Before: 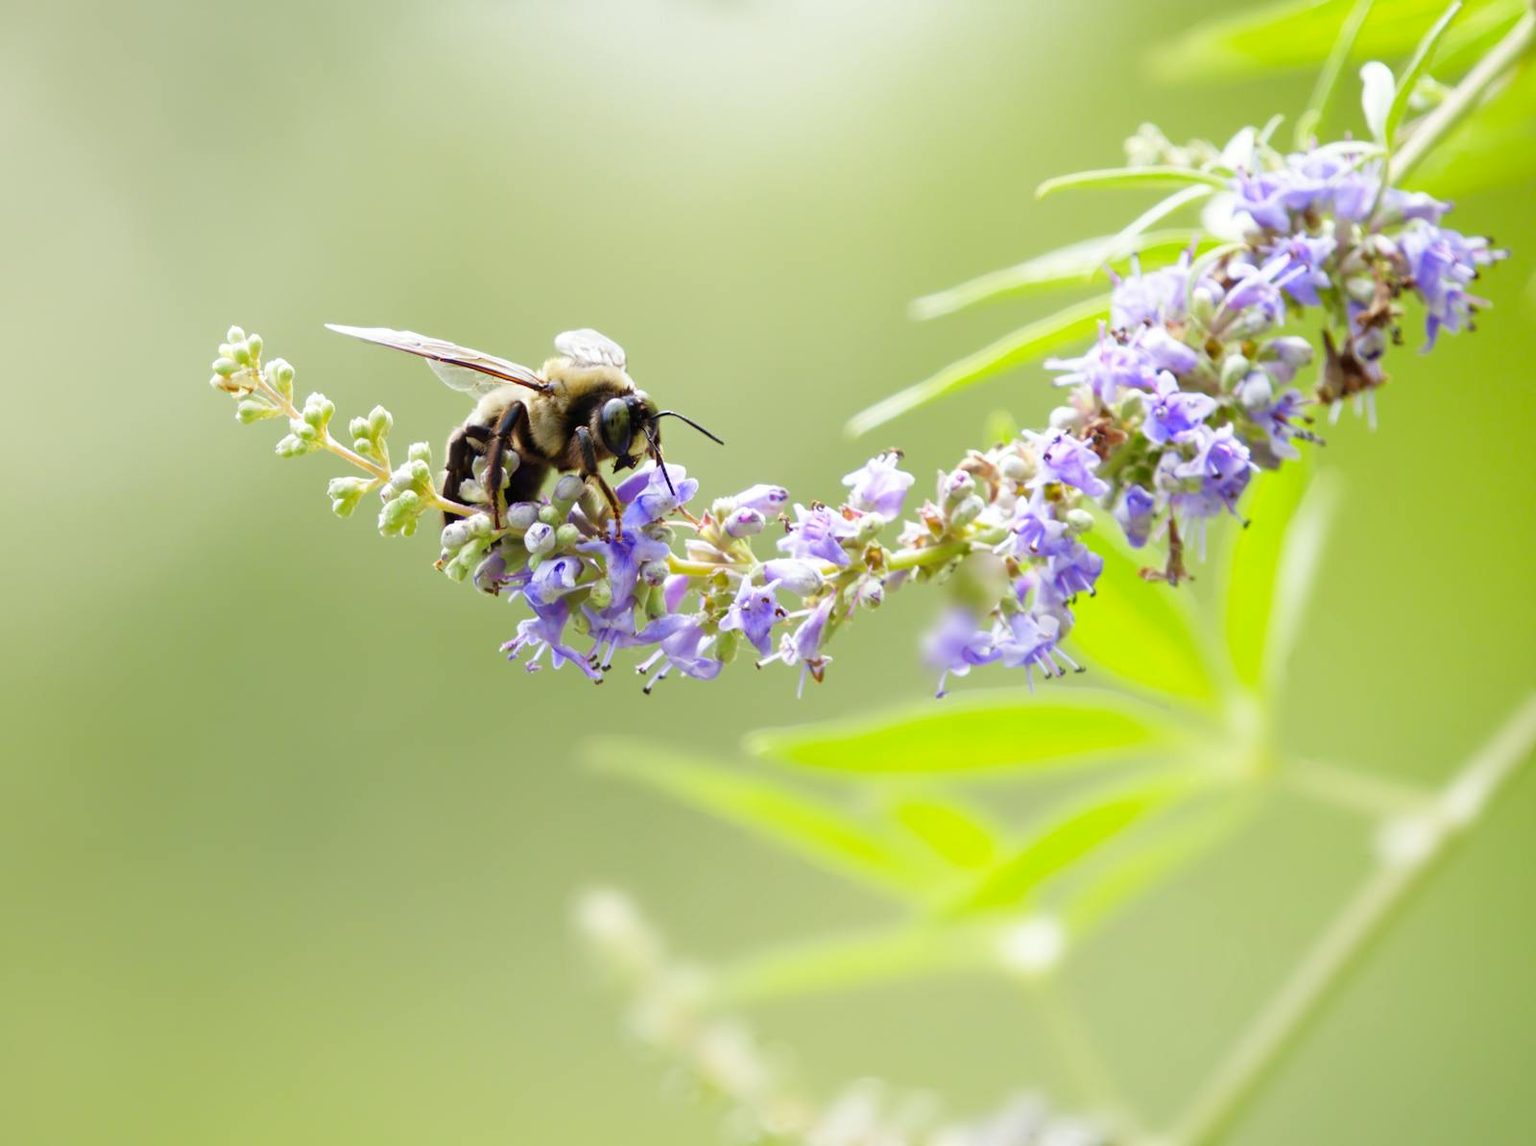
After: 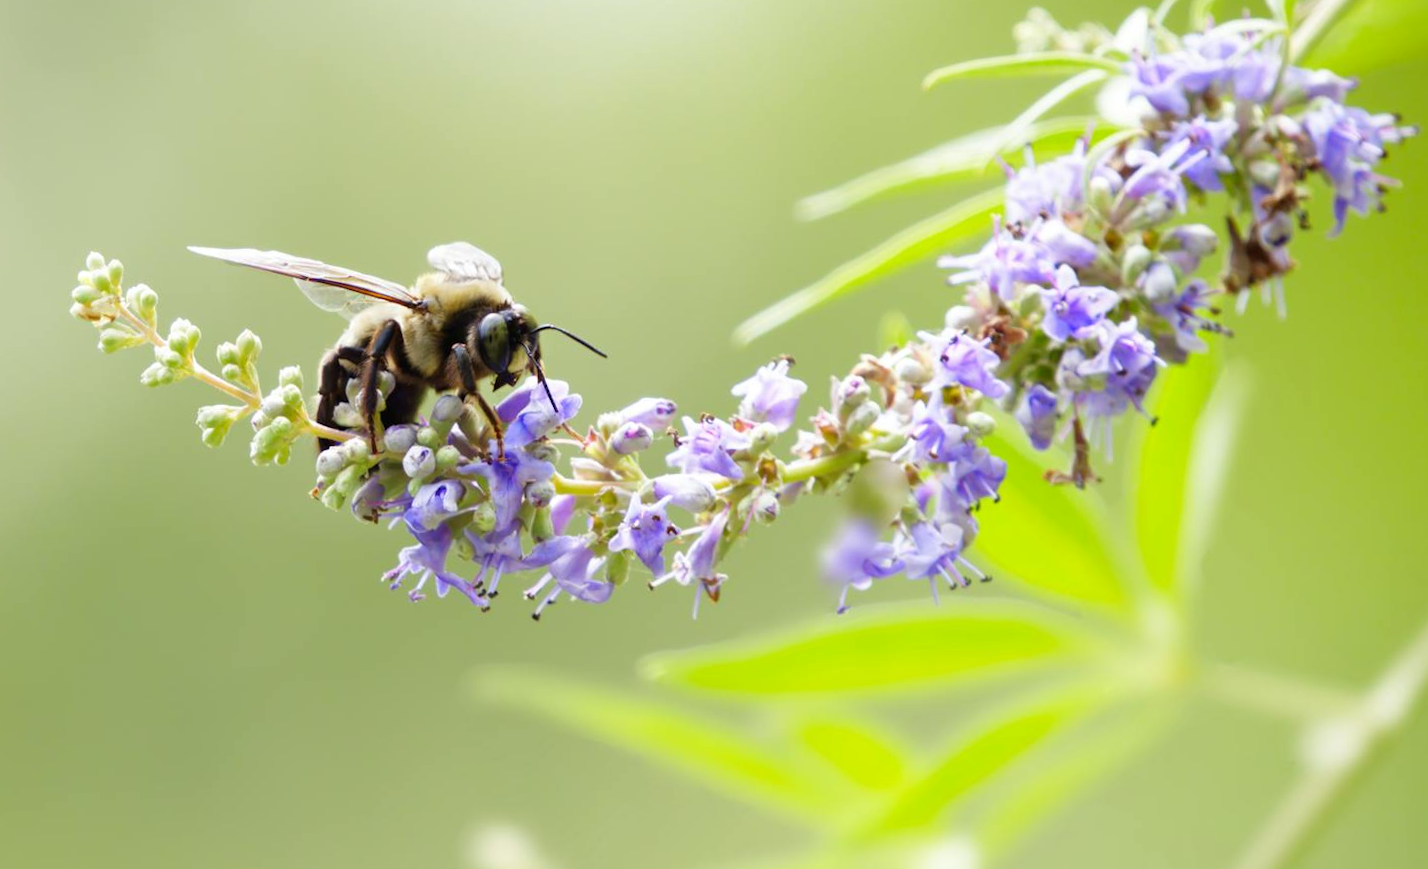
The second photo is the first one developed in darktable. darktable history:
crop: left 8.155%, top 6.611%, bottom 15.385%
rotate and perspective: rotation -2°, crop left 0.022, crop right 0.978, crop top 0.049, crop bottom 0.951
